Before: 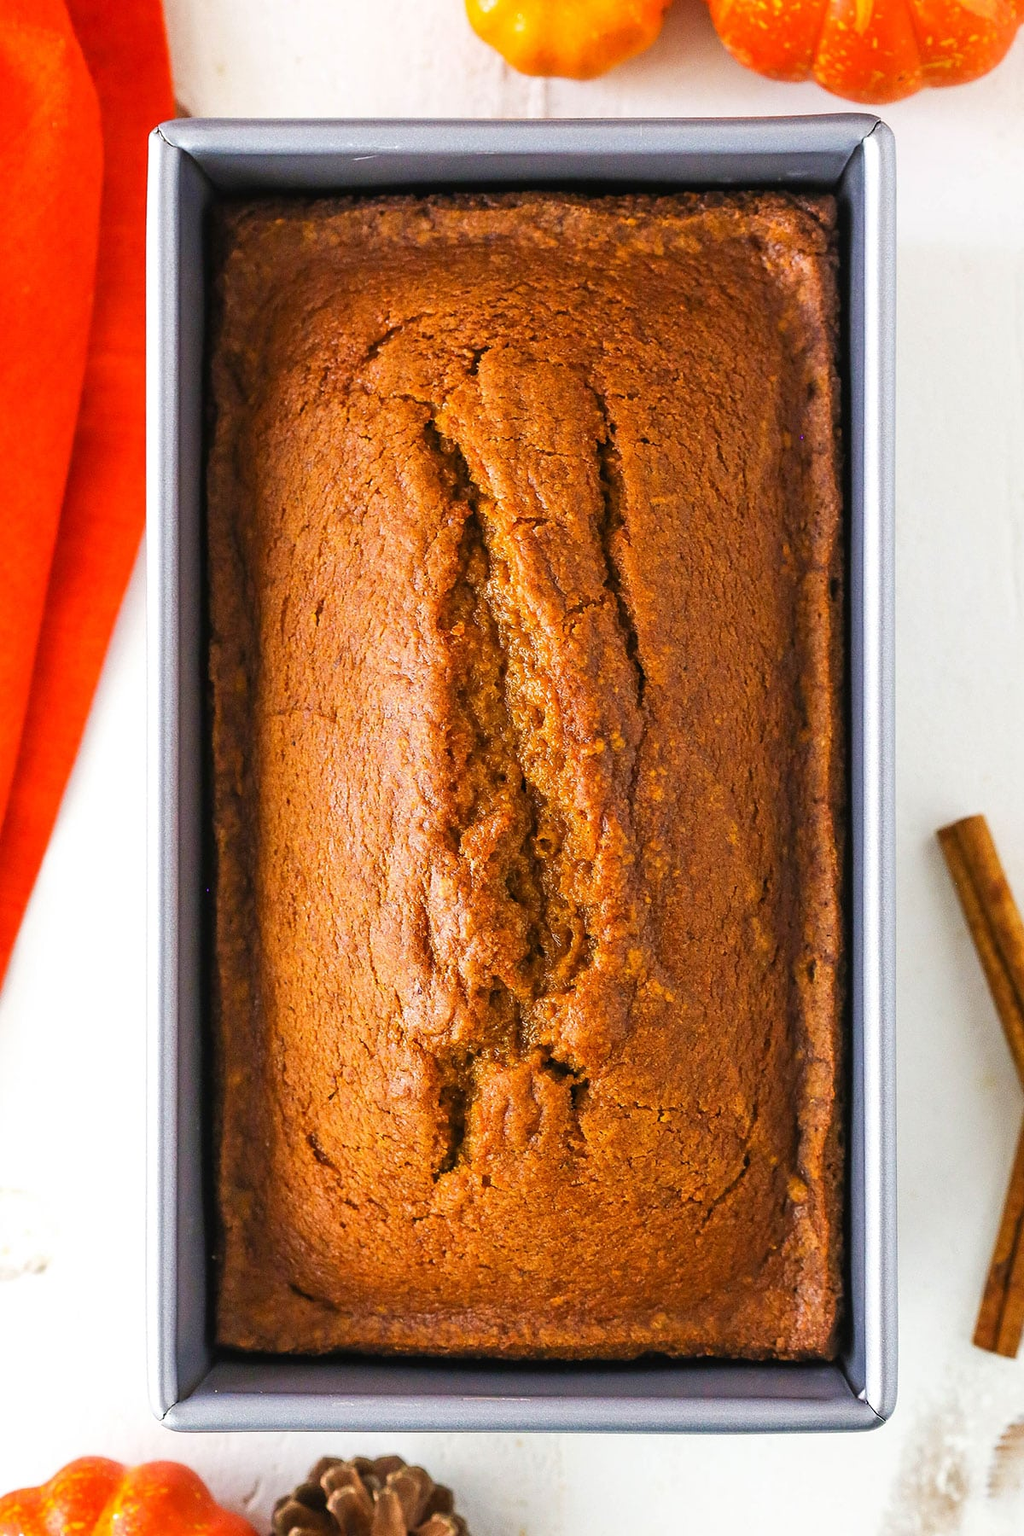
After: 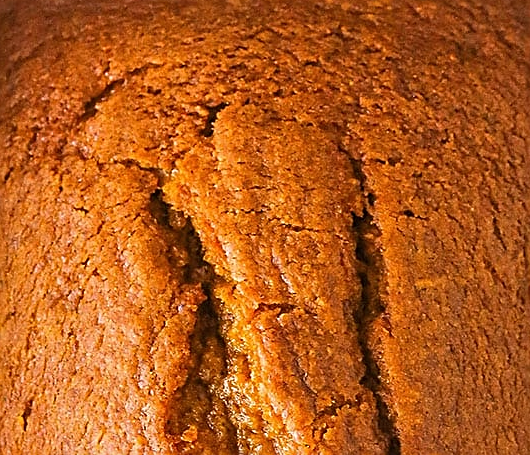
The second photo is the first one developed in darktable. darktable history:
sharpen: on, module defaults
crop: left 28.988%, top 16.875%, right 26.763%, bottom 57.846%
shadows and highlights: soften with gaussian
